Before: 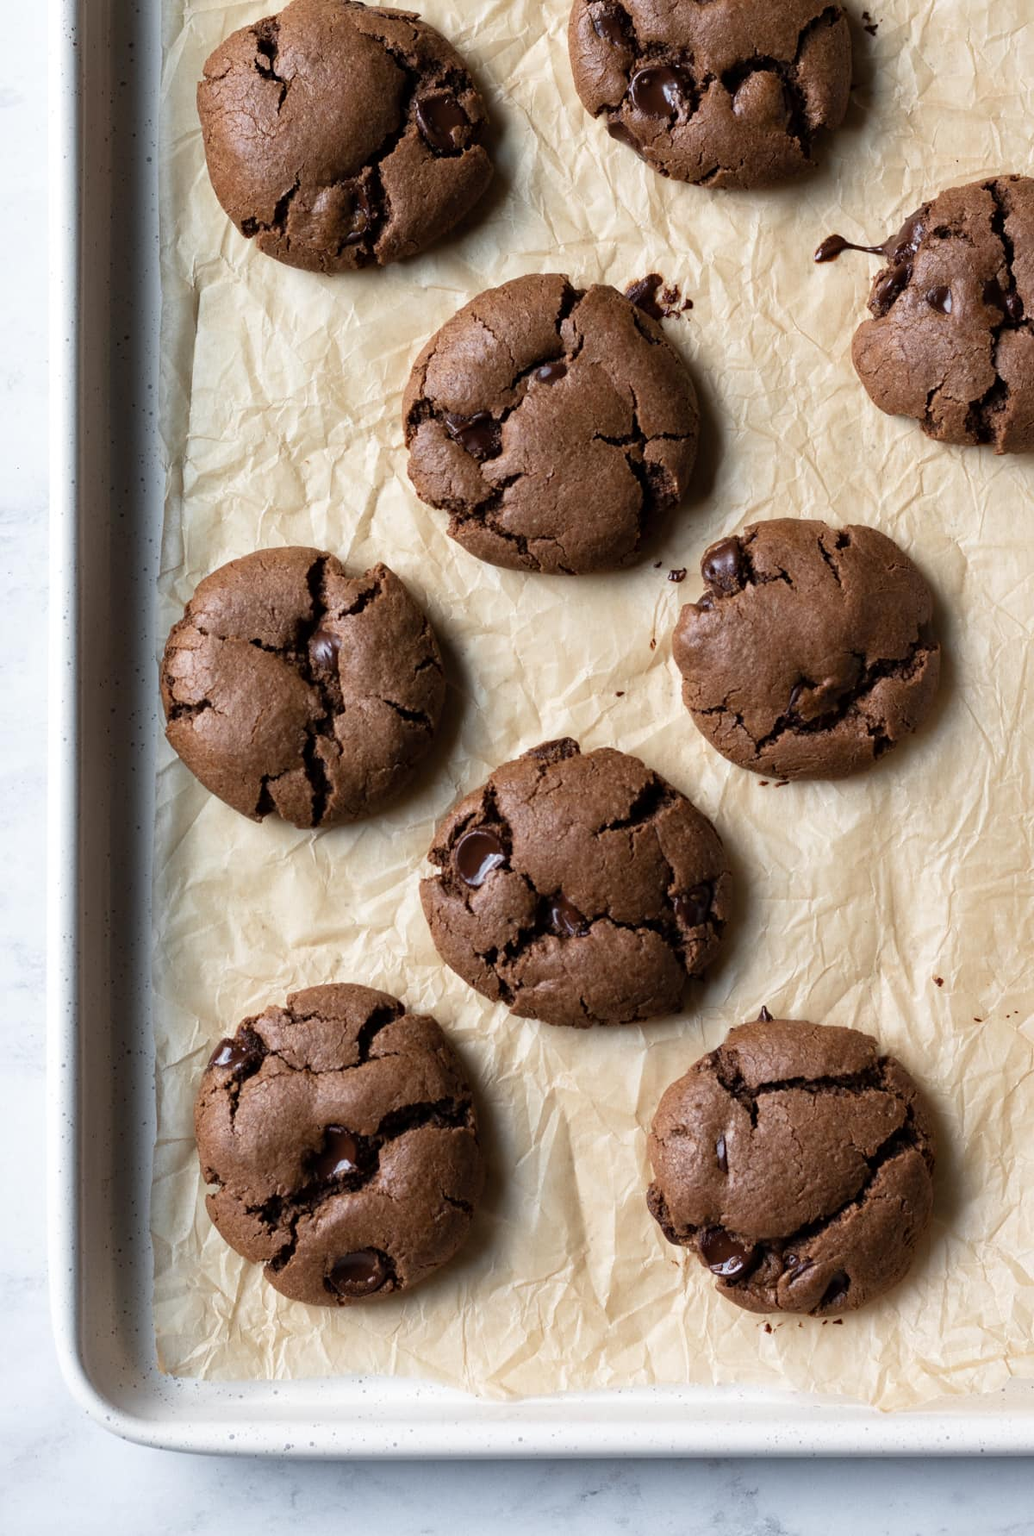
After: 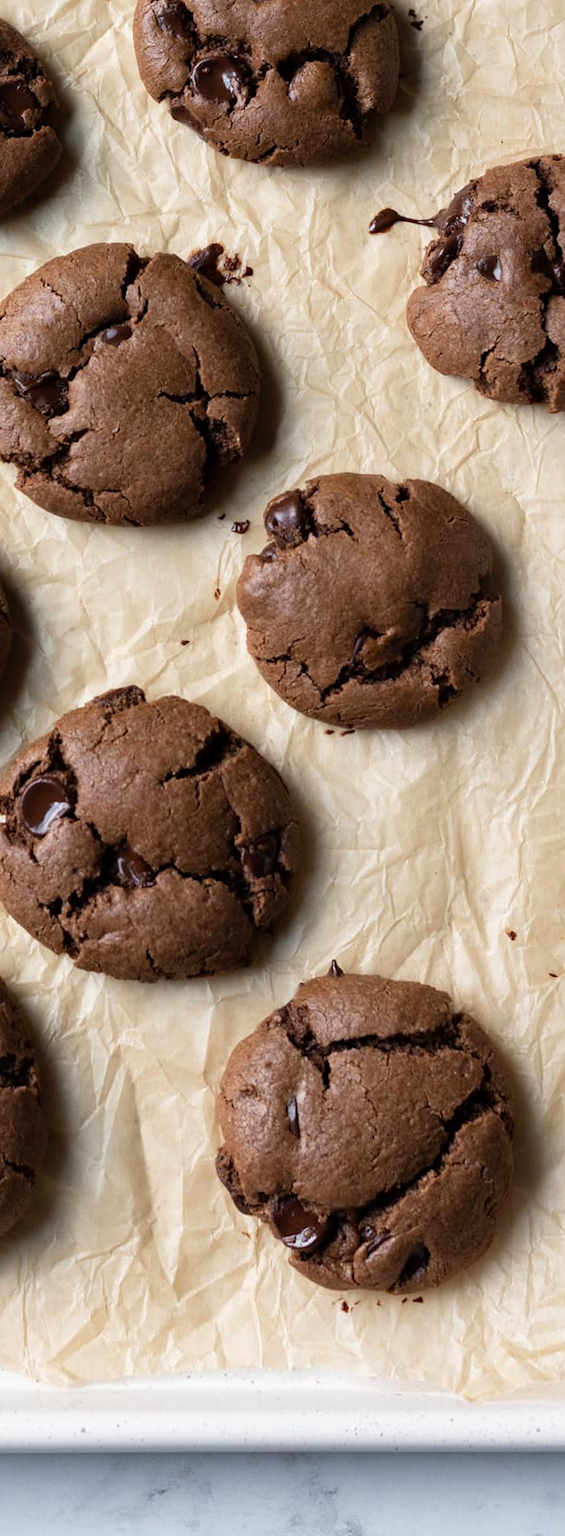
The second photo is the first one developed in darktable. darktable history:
rotate and perspective: rotation 0.215°, lens shift (vertical) -0.139, crop left 0.069, crop right 0.939, crop top 0.002, crop bottom 0.996
crop: left 41.402%
